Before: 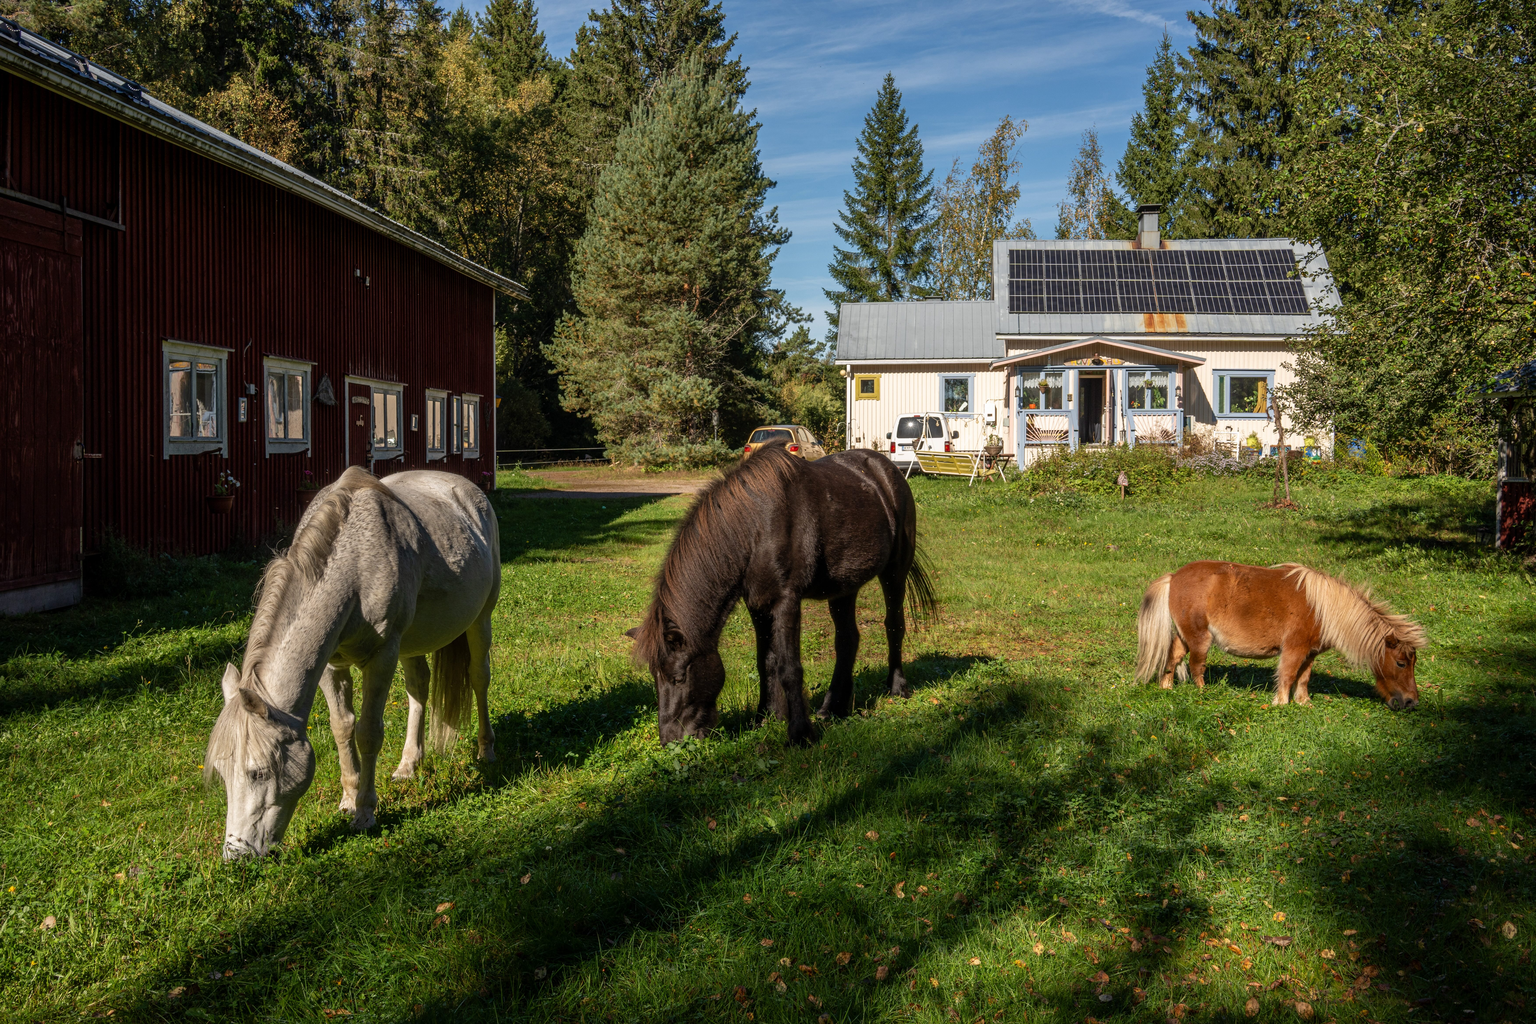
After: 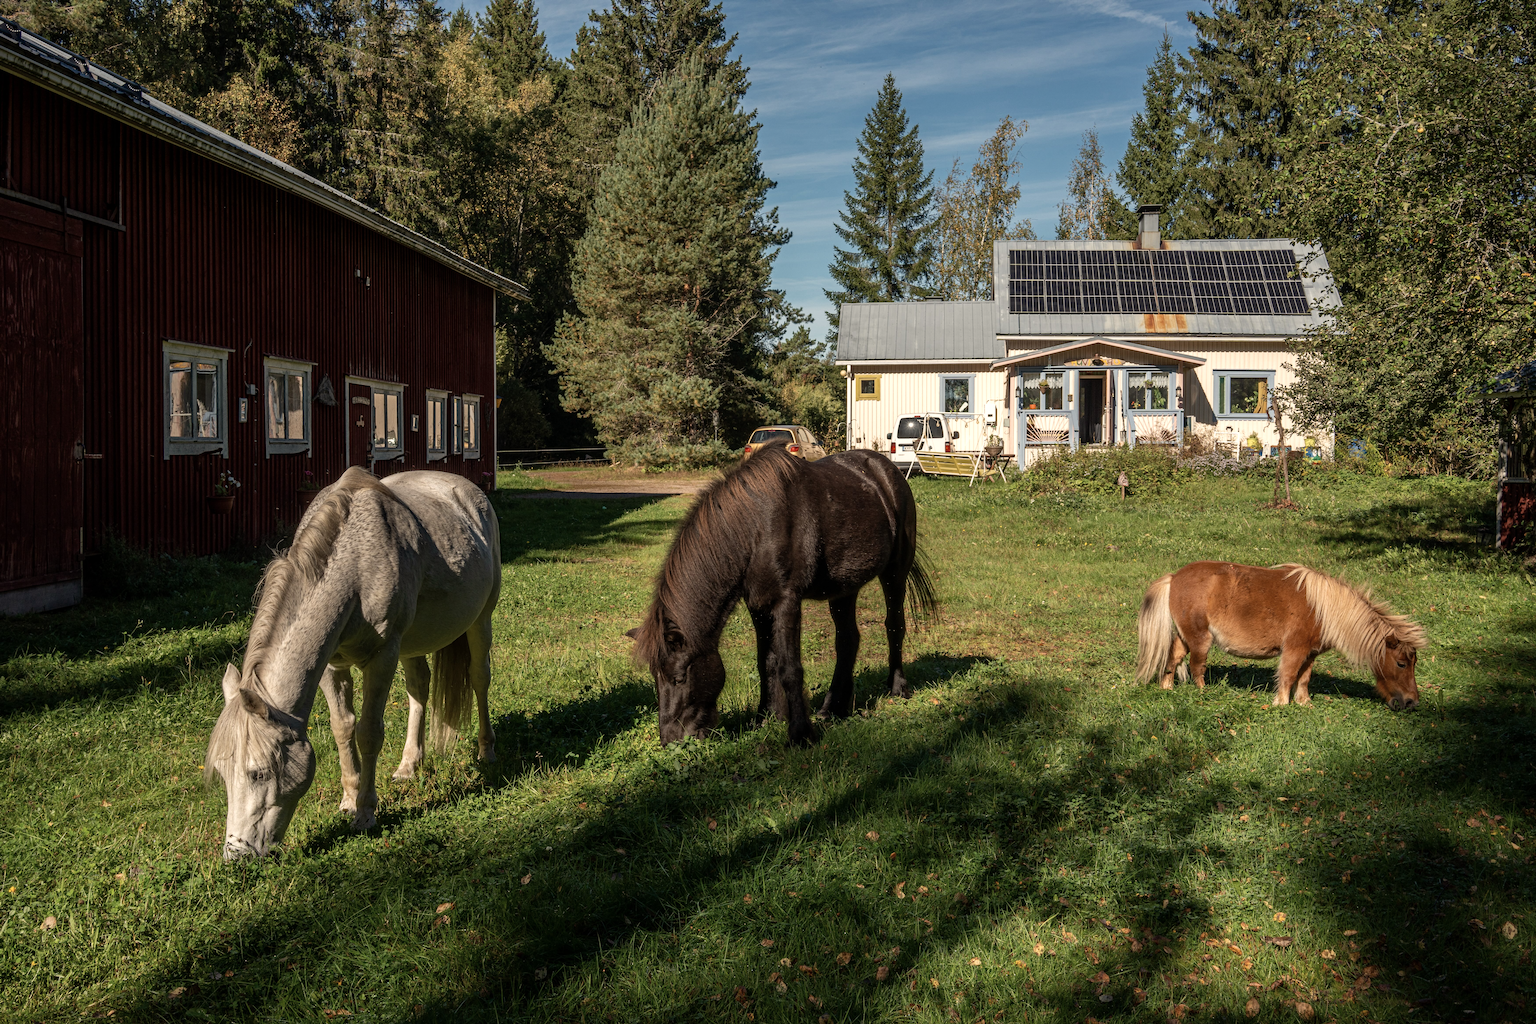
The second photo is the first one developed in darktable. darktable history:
contrast brightness saturation: contrast 0.06, brightness -0.01, saturation -0.23
haze removal: compatibility mode true, adaptive false
white balance: red 1.045, blue 0.932
